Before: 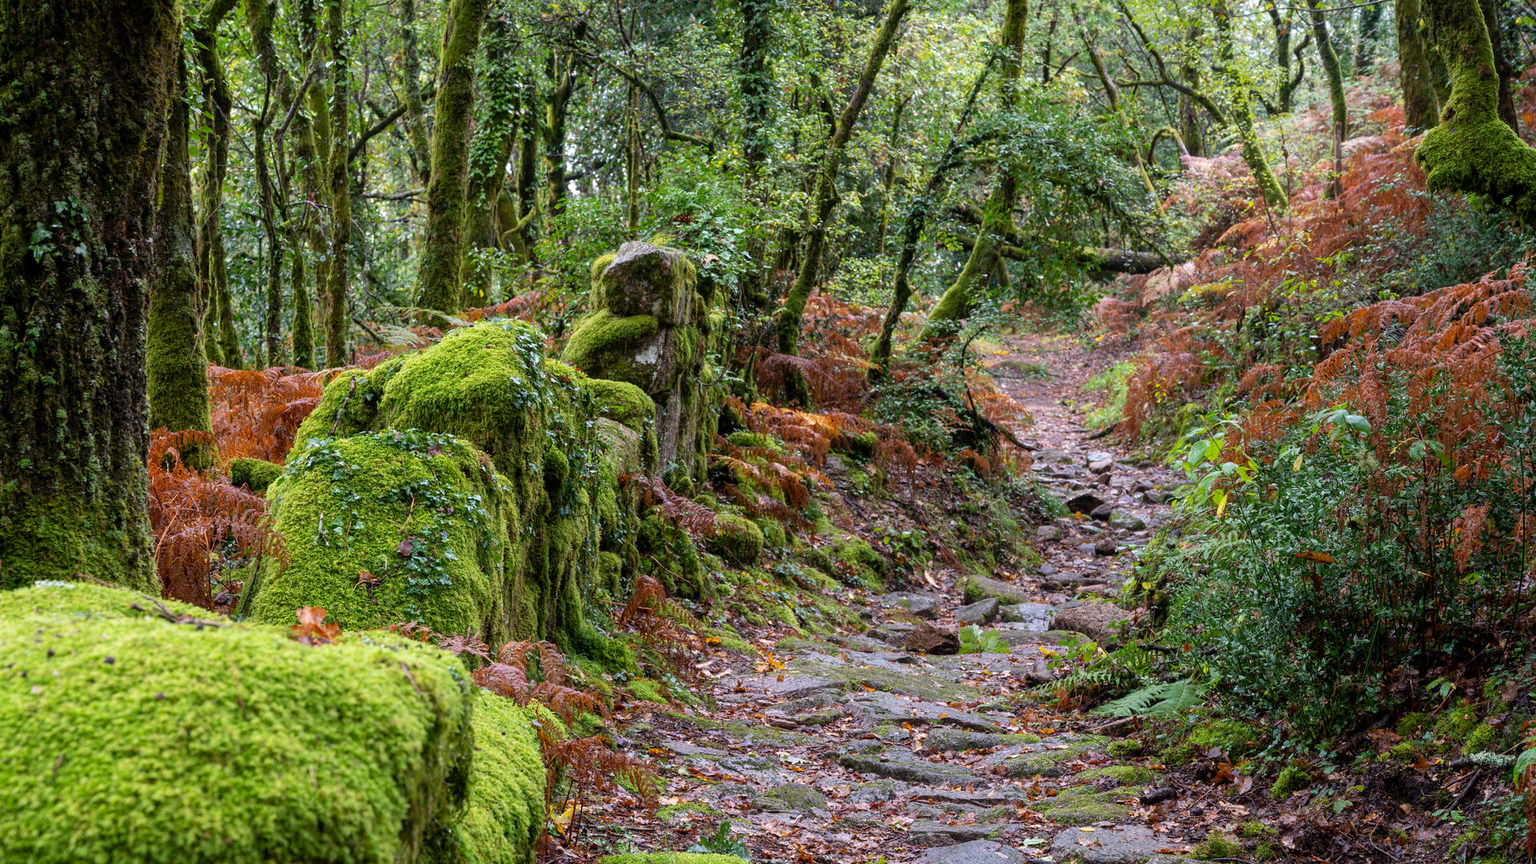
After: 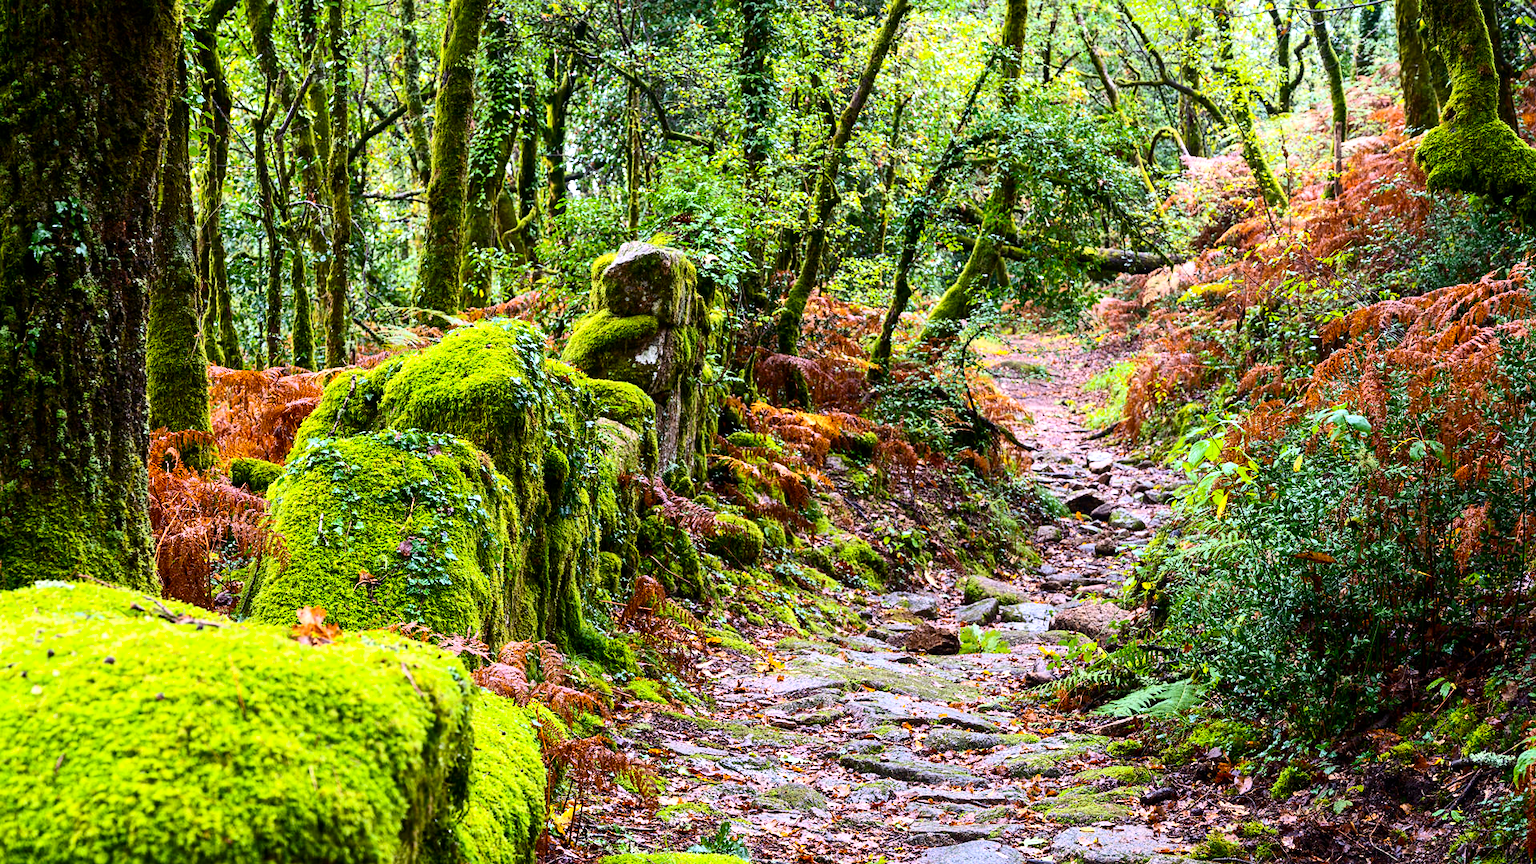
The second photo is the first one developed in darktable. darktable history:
color balance rgb: power › hue 308.92°, perceptual saturation grading › global saturation 10.143%, global vibrance 39.671%
exposure: exposure 0.607 EV, compensate highlight preservation false
sharpen: amount 0.214
contrast brightness saturation: contrast 0.278
